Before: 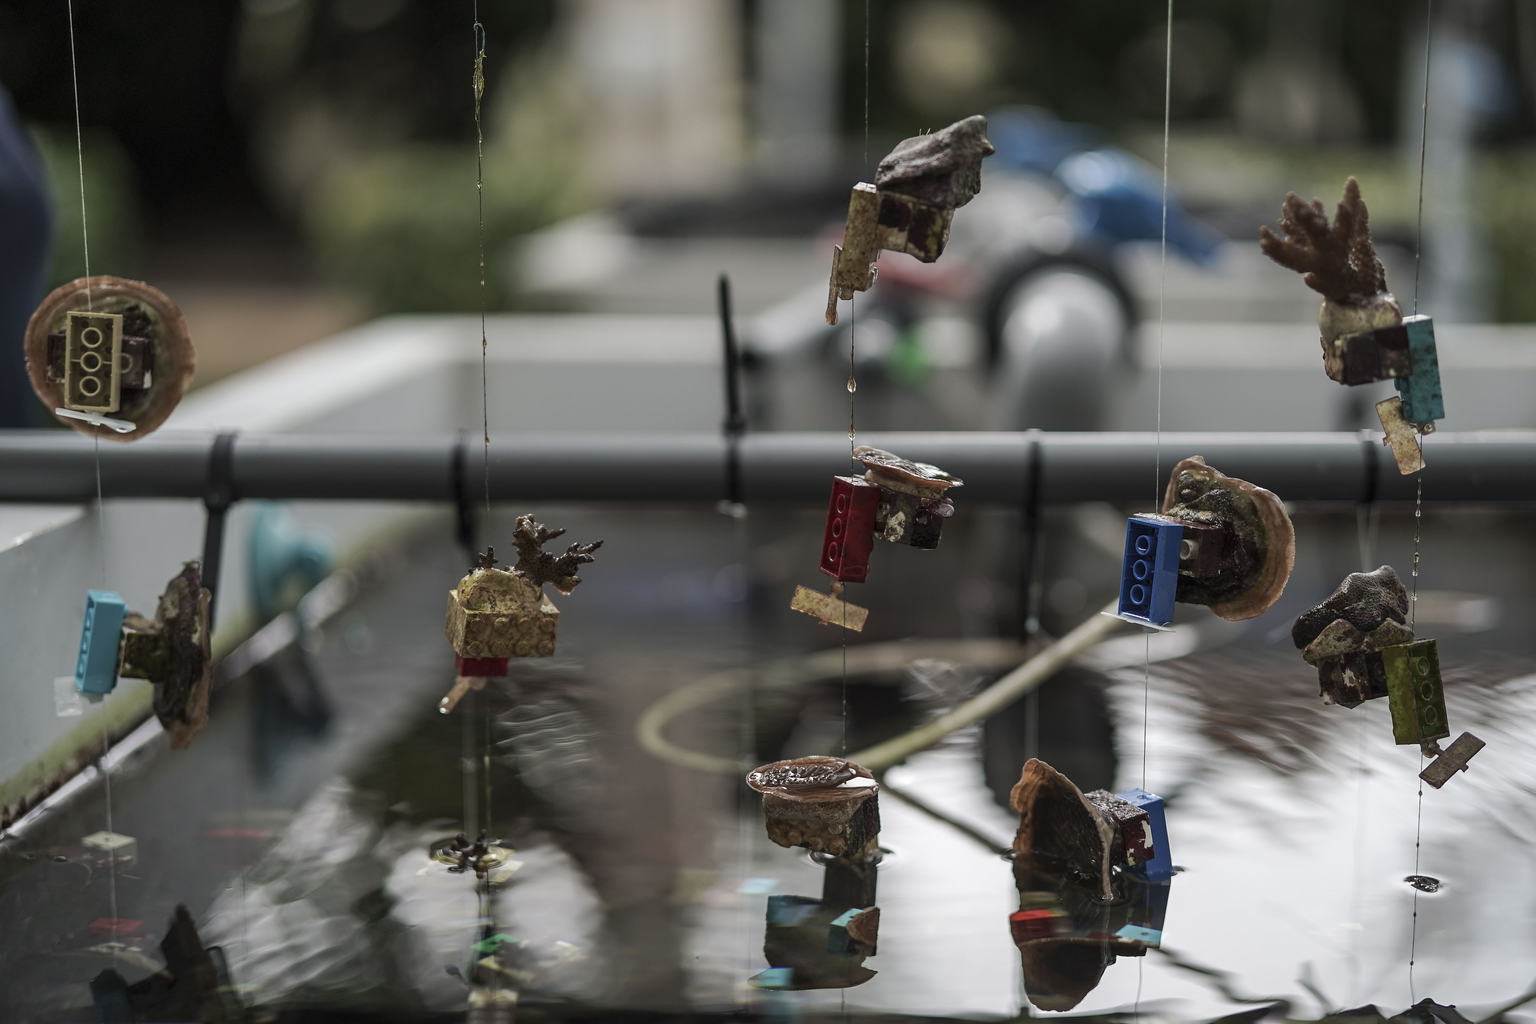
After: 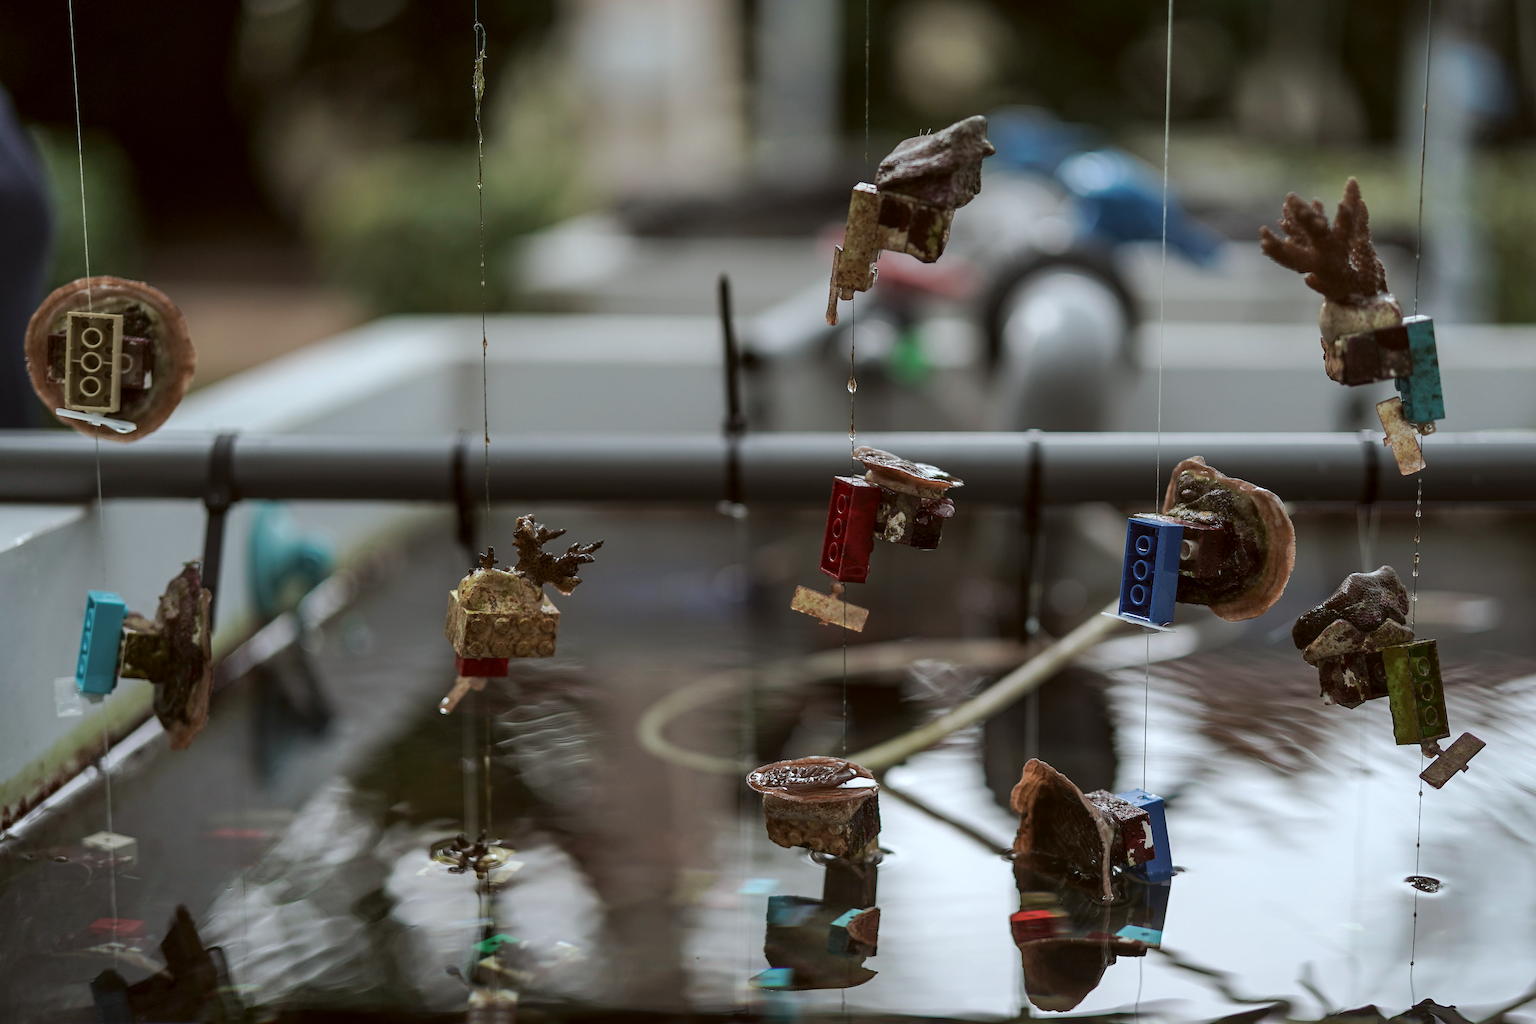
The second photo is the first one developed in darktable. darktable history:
color correction: highlights a* -3.65, highlights b* -6.91, shadows a* 3, shadows b* 5.69
